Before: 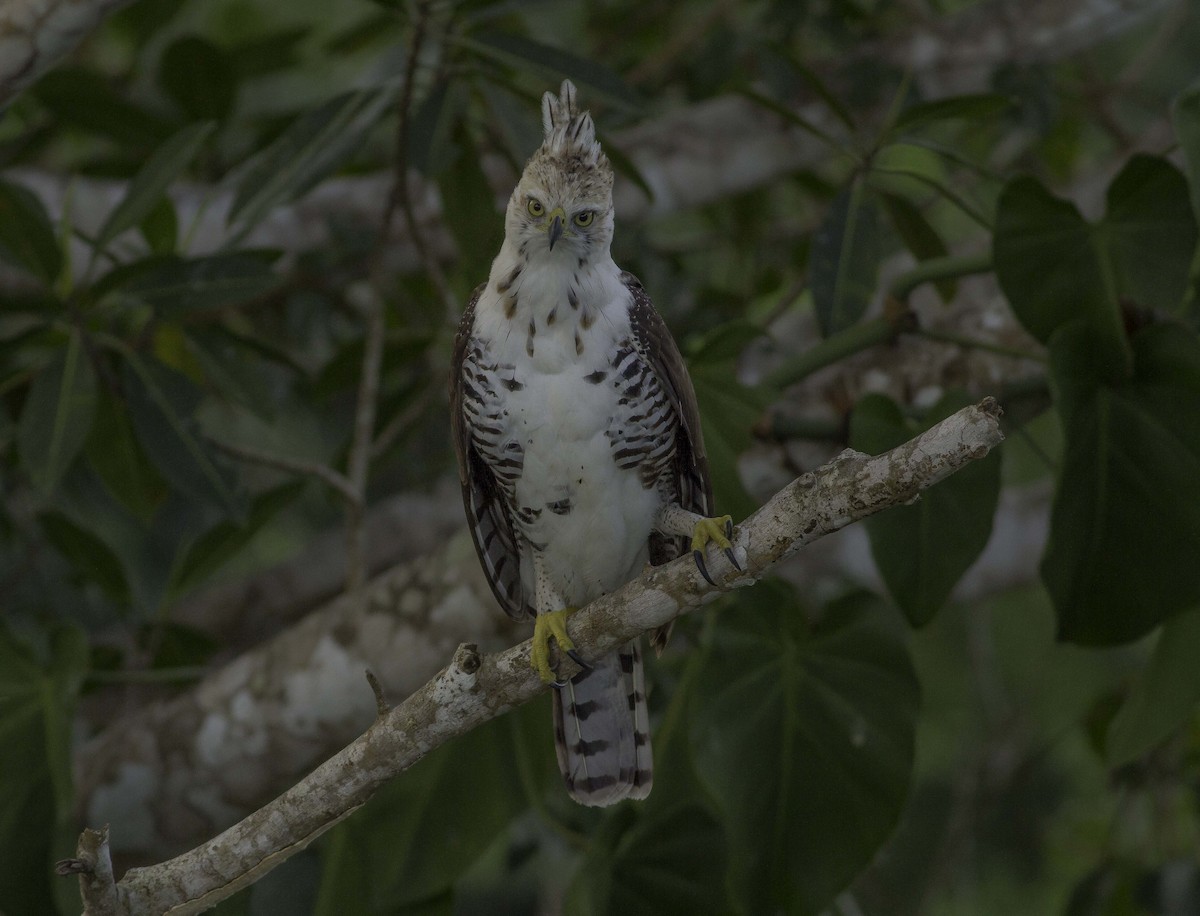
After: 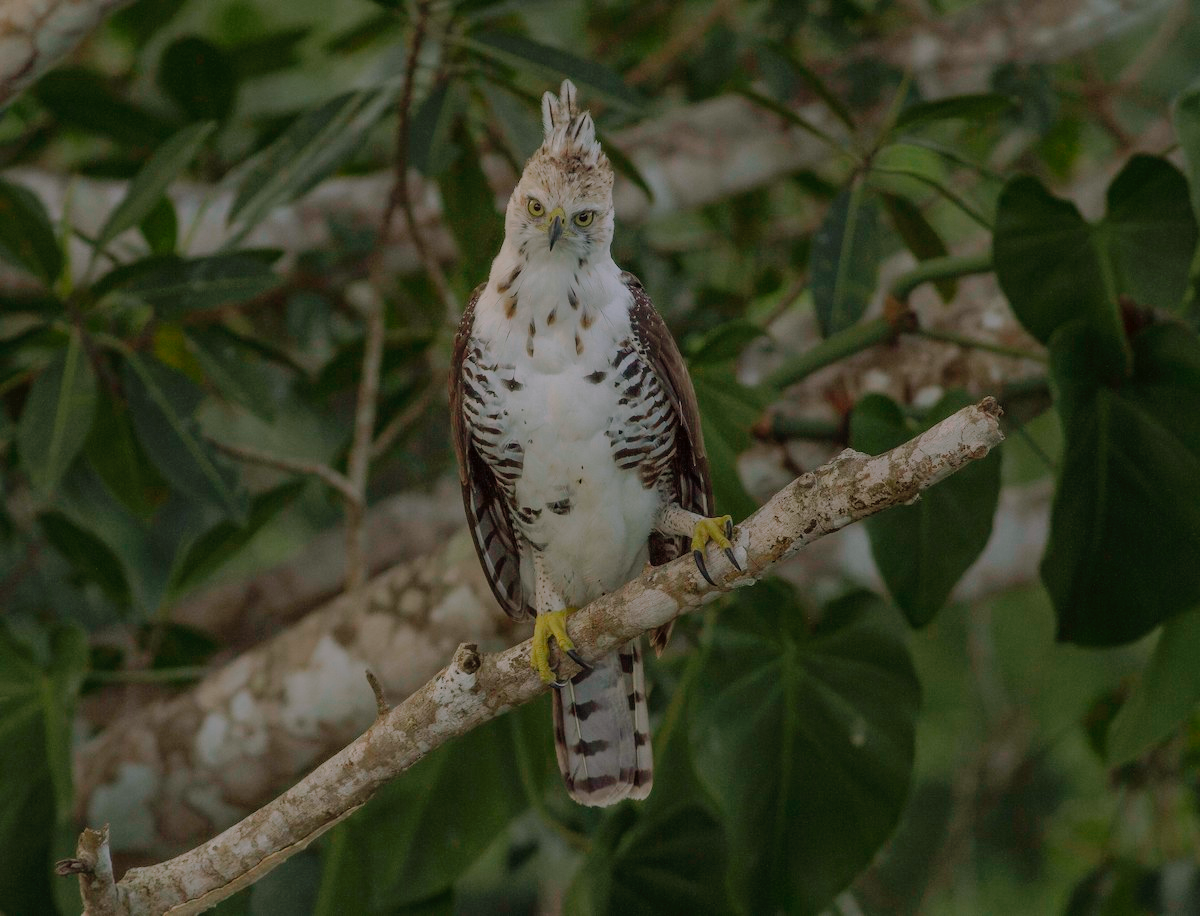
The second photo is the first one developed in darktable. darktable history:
tone curve: curves: ch0 [(0, 0) (0.003, 0.006) (0.011, 0.014) (0.025, 0.024) (0.044, 0.035) (0.069, 0.046) (0.1, 0.074) (0.136, 0.115) (0.177, 0.161) (0.224, 0.226) (0.277, 0.293) (0.335, 0.364) (0.399, 0.441) (0.468, 0.52) (0.543, 0.58) (0.623, 0.657) (0.709, 0.72) (0.801, 0.794) (0.898, 0.883) (1, 1)], preserve colors none
color look up table: target L [88.71, 92.61, 89.45, 76.73, 65.24, 52.49, 55.07, 53.8, 40.32, 34.14, 39.13, 9.7, 201.6, 96.79, 82.07, 81.14, 74.78, 65.11, 63.44, 63.09, 59.11, 53.4, 51.86, 54.9, 42.25, 30.8, 30.12, 22.93, 86.24, 73.57, 67.33, 70.59, 62.69, 57.63, 51.1, 62.32, 38.38, 32.79, 34.42, 32.2, 13.03, 5.546, 97.61, 95.42, 76.9, 64.68, 50.47, 44.27, 27.05], target a [-21.8, -6.916, -26.51, -42.1, -1.917, -45.25, -24.45, -36.5, -17.27, -26.86, -8.341, -11.94, 0, 13.34, -3.03, 10.01, 35.33, 37.64, 3.259, 21.87, 74.4, 77.17, 36.79, 74.93, 28.7, 6.811, 46.19, 11.92, 24.58, 51.69, 31.27, 56.65, 32.94, 74.13, 3.434, 51.25, 50.68, 35.94, 28.27, 25.5, 25, 14.47, -25.47, -45.99, -28.88, -4.093, -3.296, -25.15, -0.061], target b [28.09, 33.01, 48.9, 17.46, 16.65, 37.13, 38.27, 18.24, 16.06, 25.83, 32.24, 6.201, -0.001, 4.076, 71.86, 47.83, 10.16, 70.13, 54.12, 12.67, 31.46, 59.5, 30.88, 16.48, 44.32, 6.925, 35.98, 27.51, -12.4, -18.92, -39.68, -37.27, -6.688, -13.46, -4.6, -50.57, -49.67, 0.307, -26.71, -56.28, -36, -17.23, 4.766, -9.25, -28.99, -13.17, -39.85, -2.118, -24.98], num patches 49
